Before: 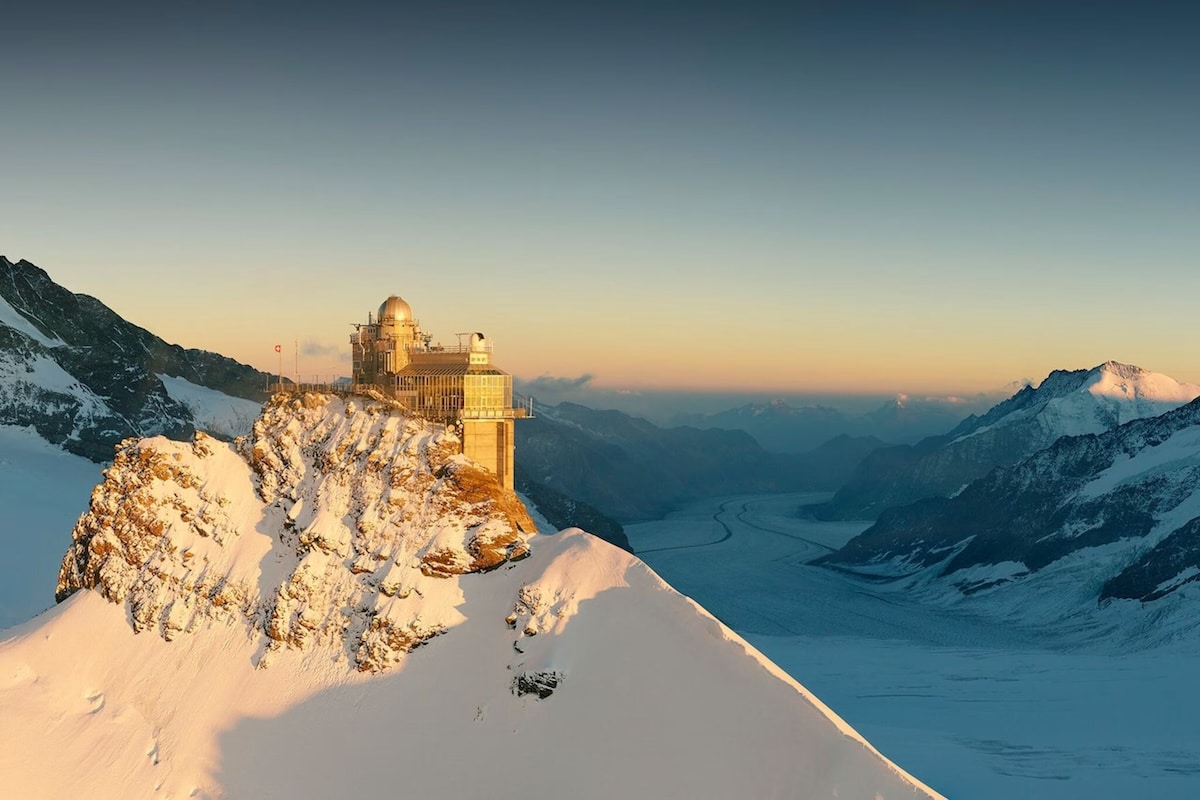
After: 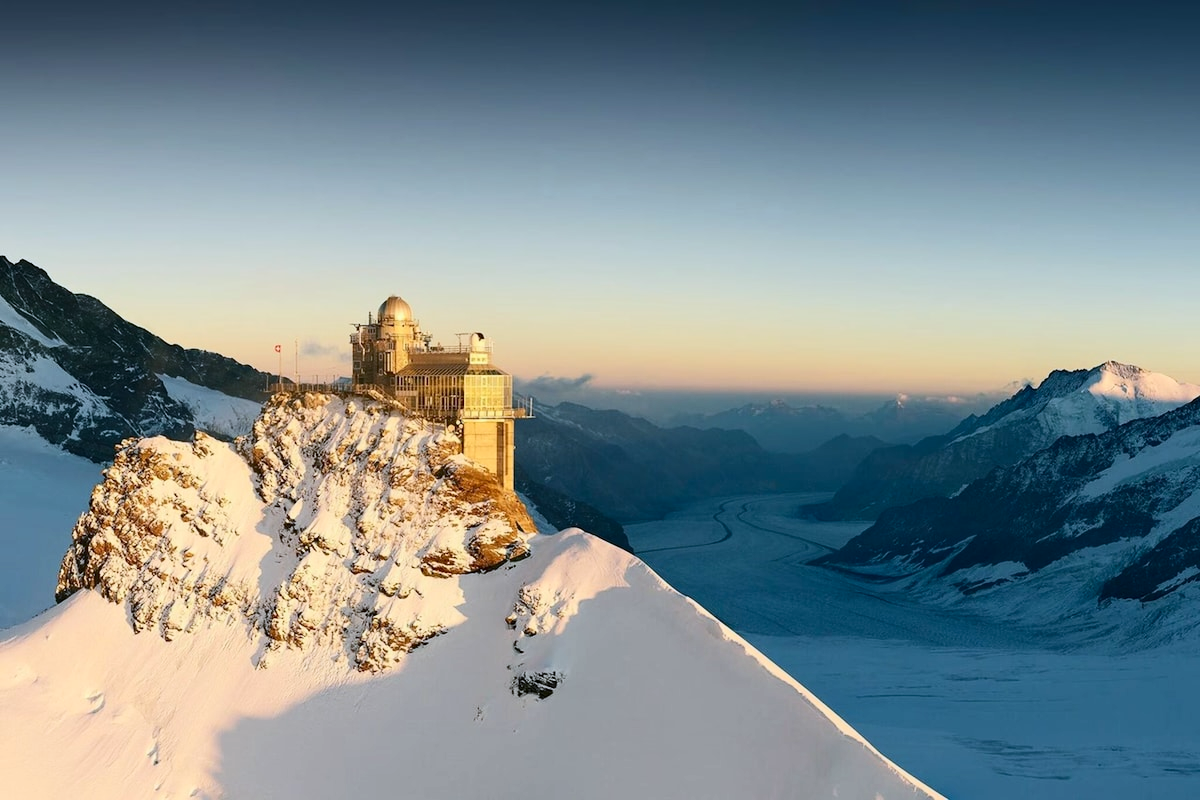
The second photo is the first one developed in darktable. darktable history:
white balance: red 0.954, blue 1.079
contrast brightness saturation: contrast 0.22
